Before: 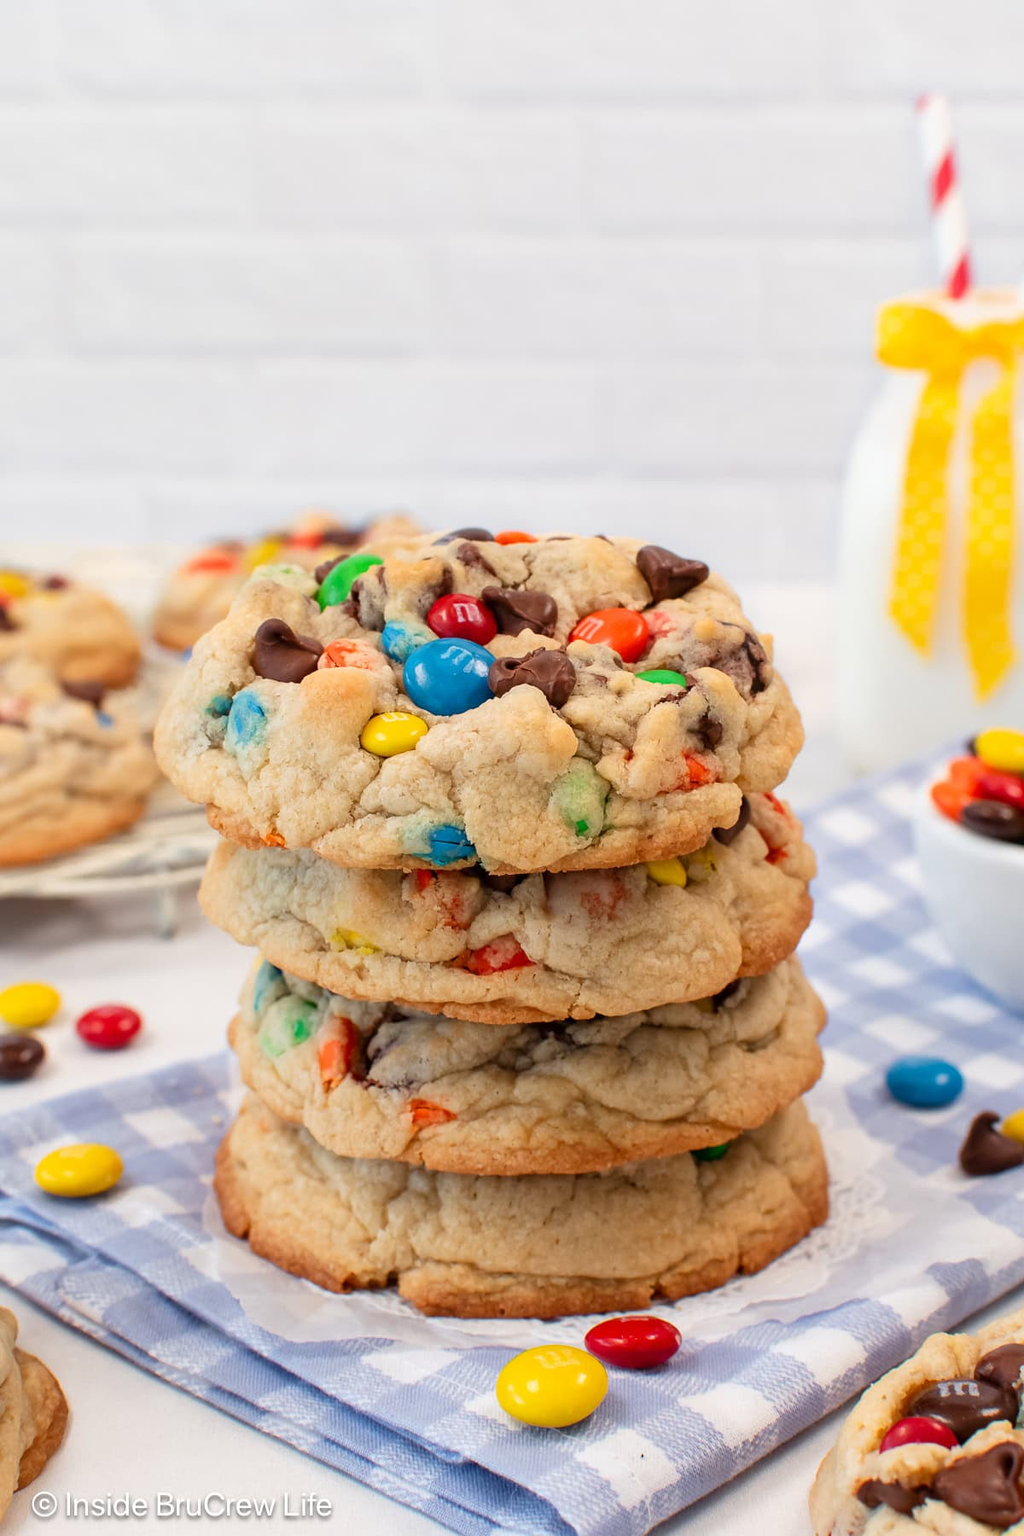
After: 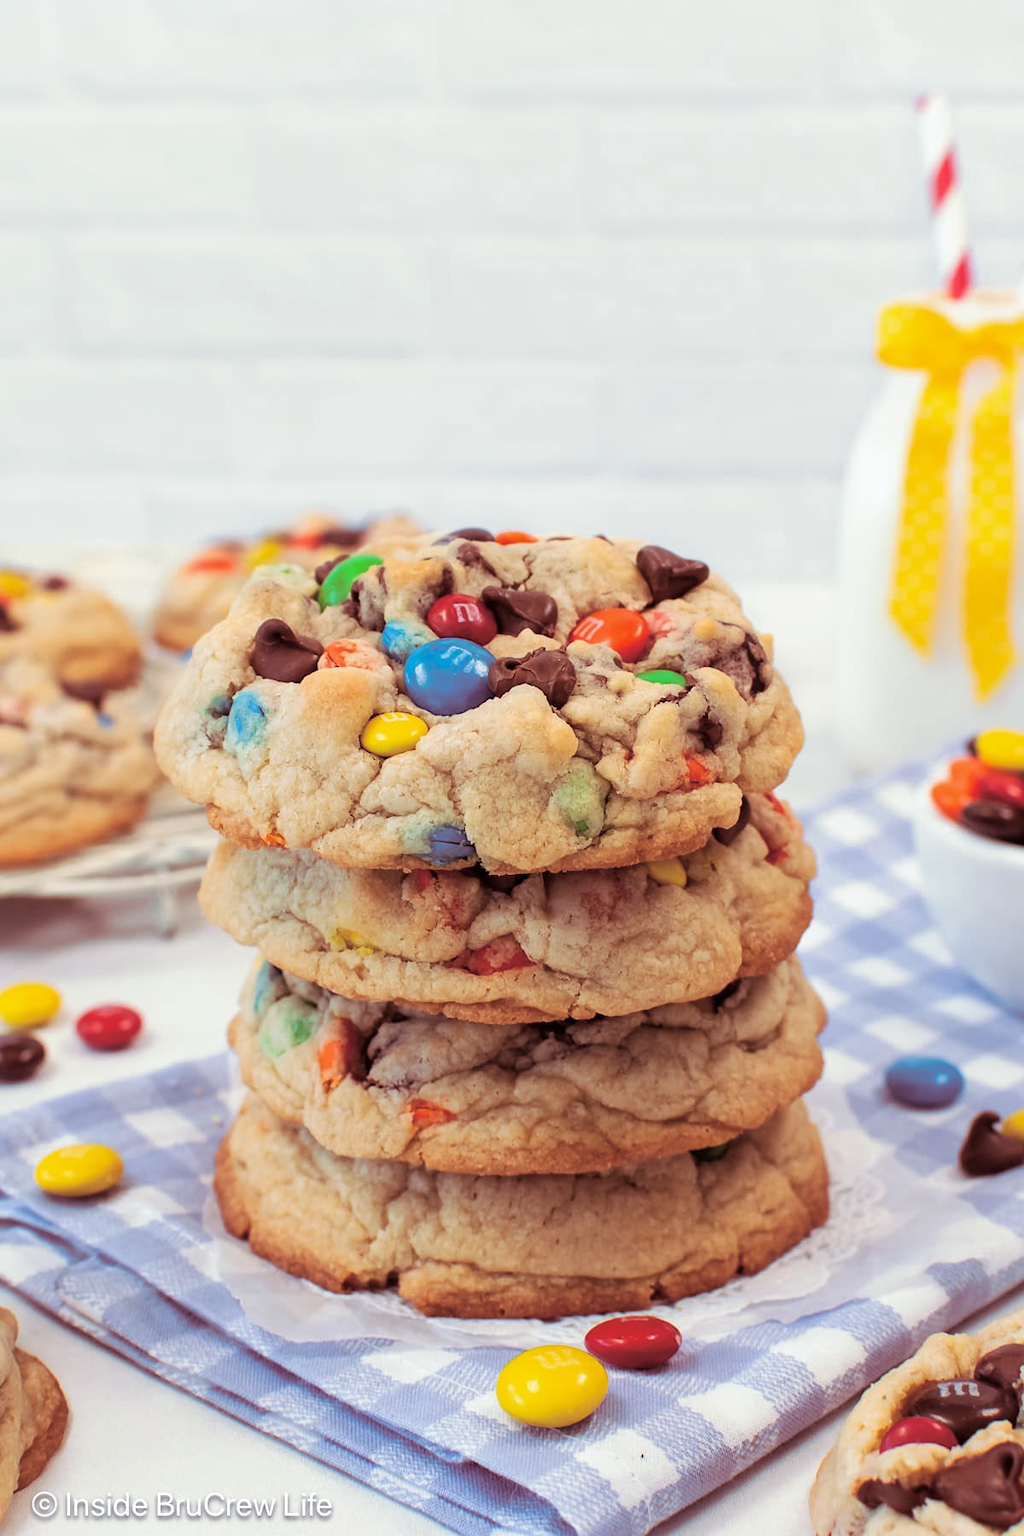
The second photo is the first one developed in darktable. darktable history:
split-toning: on, module defaults
white balance: red 0.98, blue 1.034
